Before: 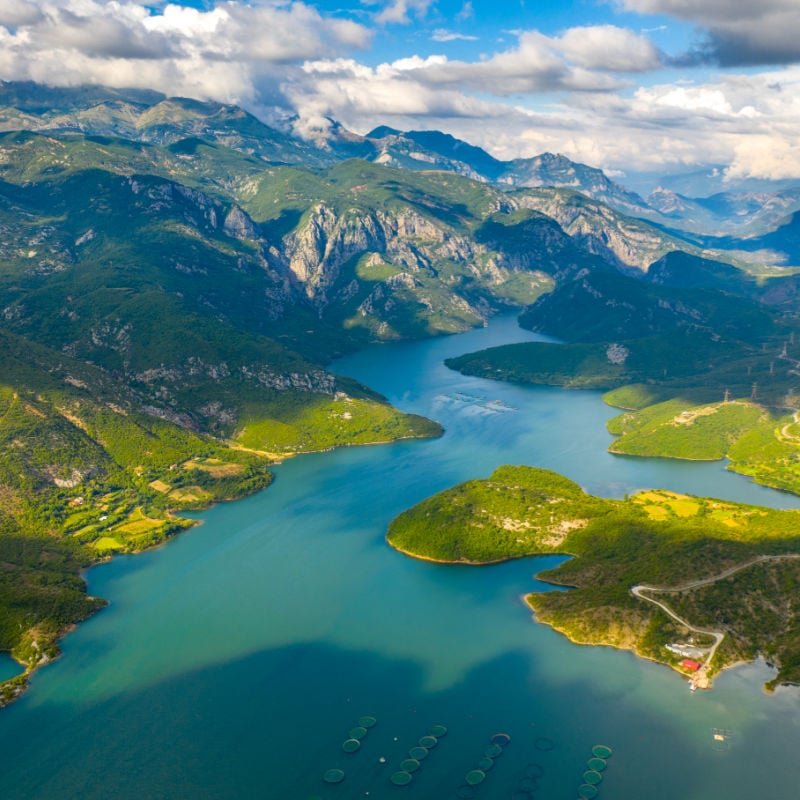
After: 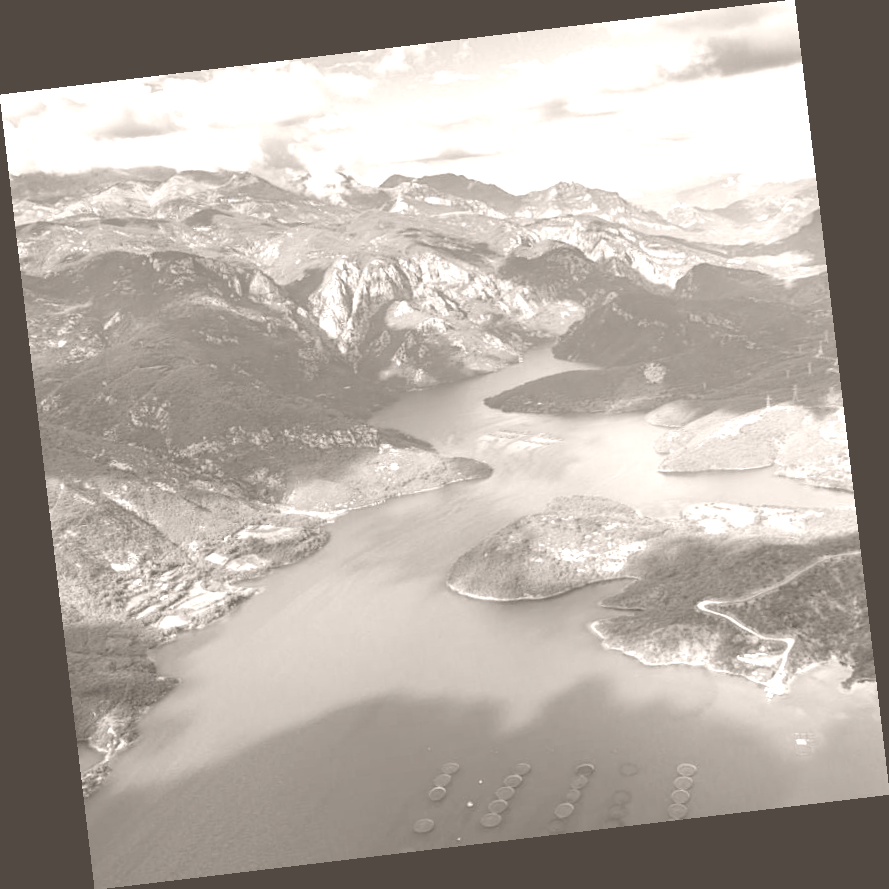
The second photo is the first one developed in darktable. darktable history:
colorize: hue 34.49°, saturation 35.33%, source mix 100%, lightness 55%, version 1
white balance: red 0.925, blue 1.046
rotate and perspective: rotation -6.83°, automatic cropping off
